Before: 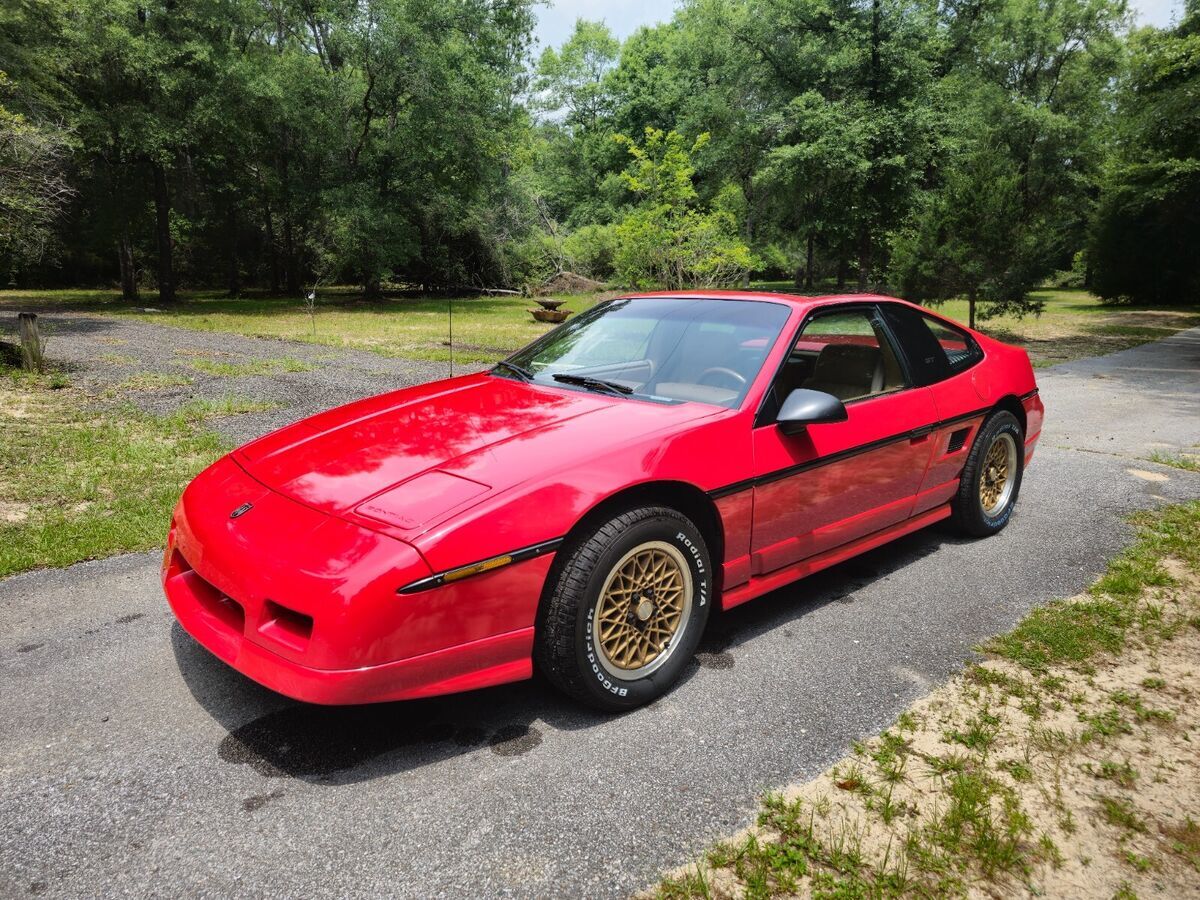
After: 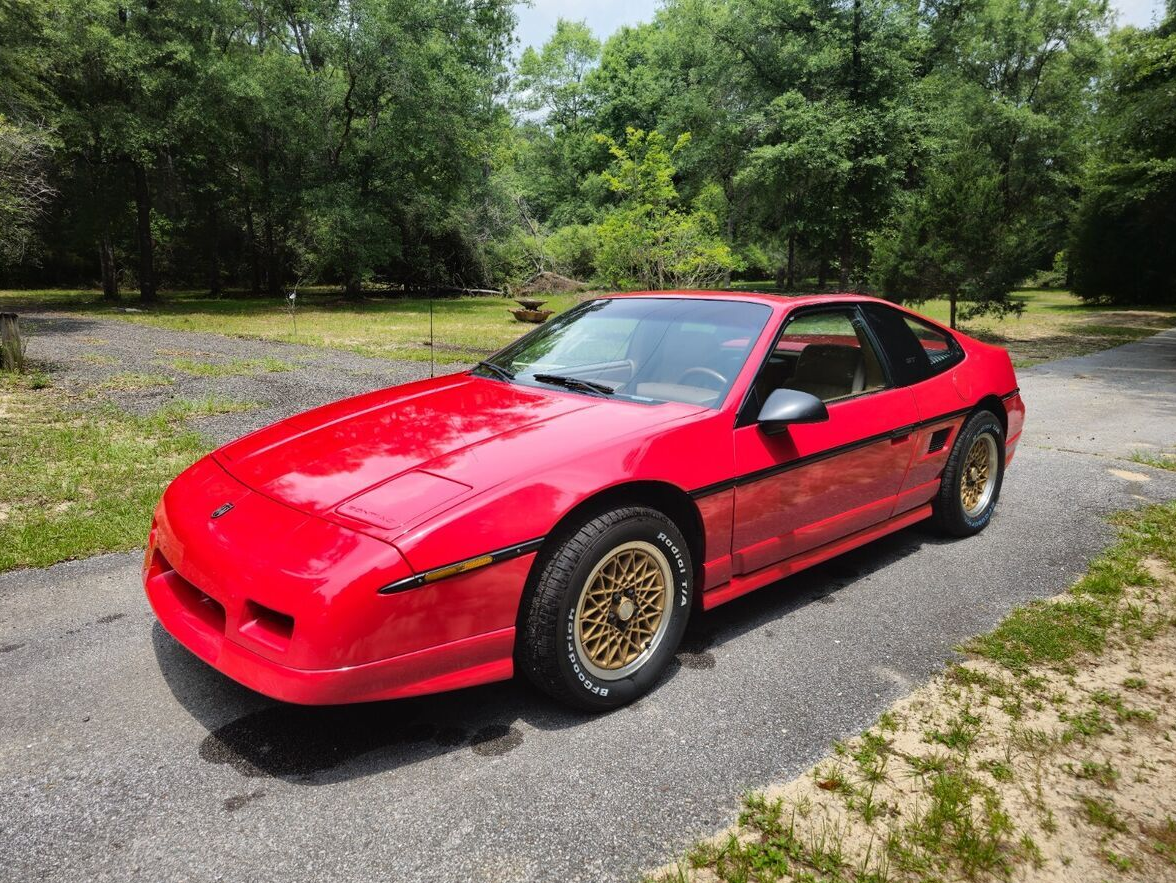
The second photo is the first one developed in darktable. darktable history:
crop: left 1.664%, right 0.277%, bottom 1.866%
